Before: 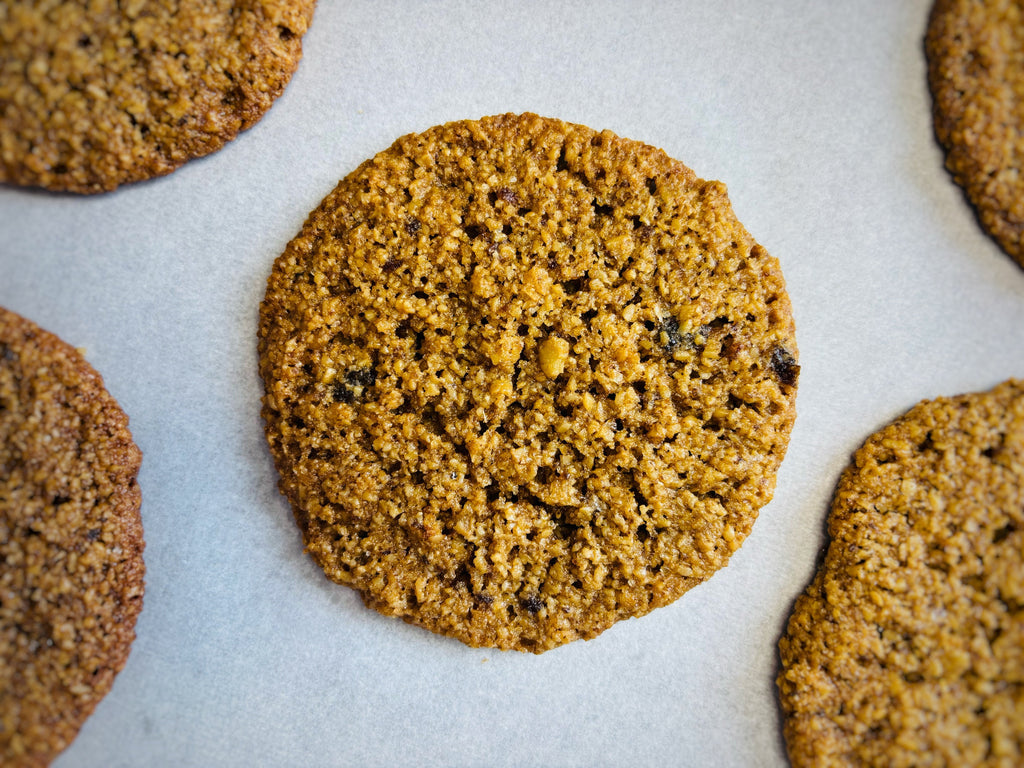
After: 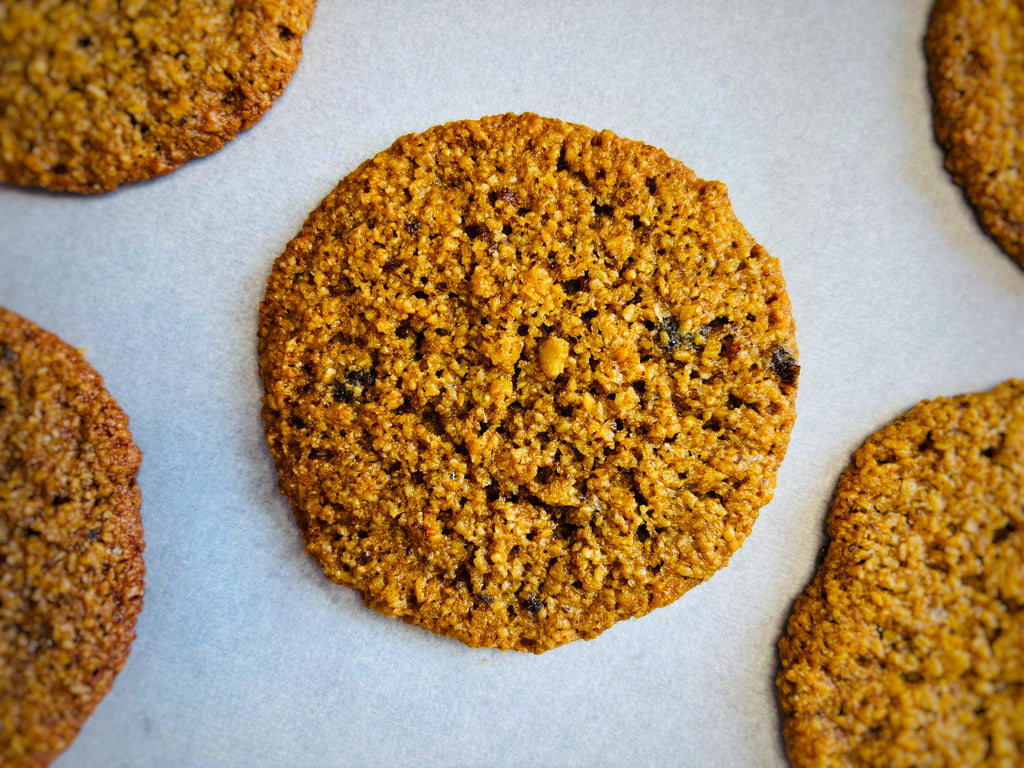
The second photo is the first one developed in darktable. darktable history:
contrast brightness saturation: brightness -0.017, saturation 0.361
